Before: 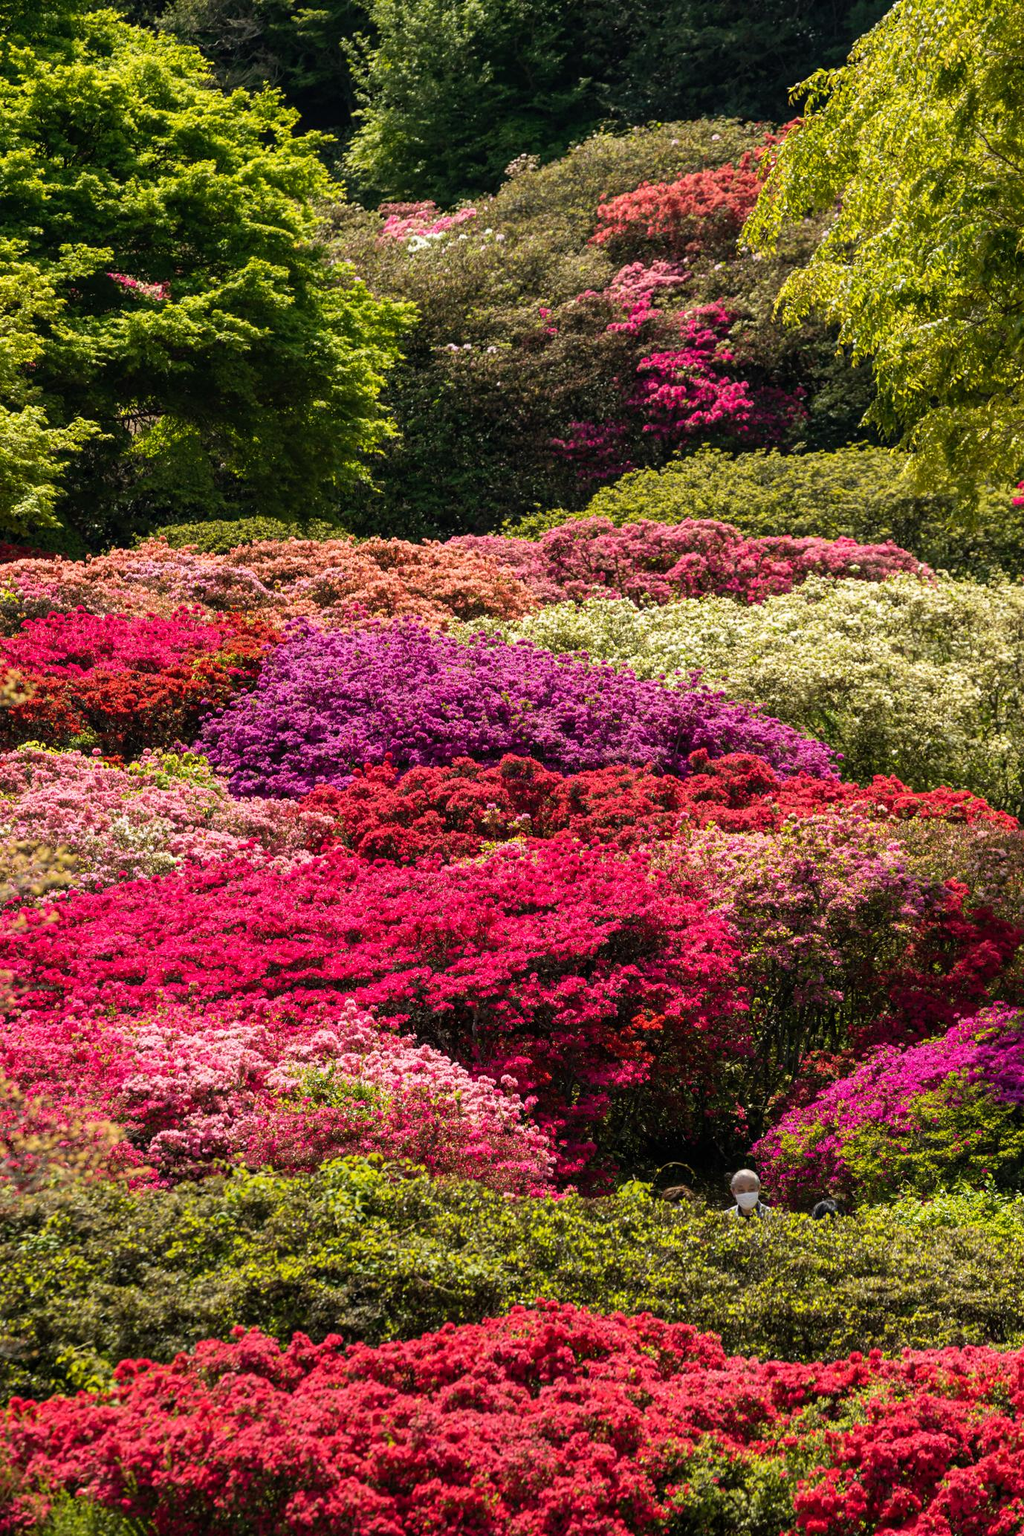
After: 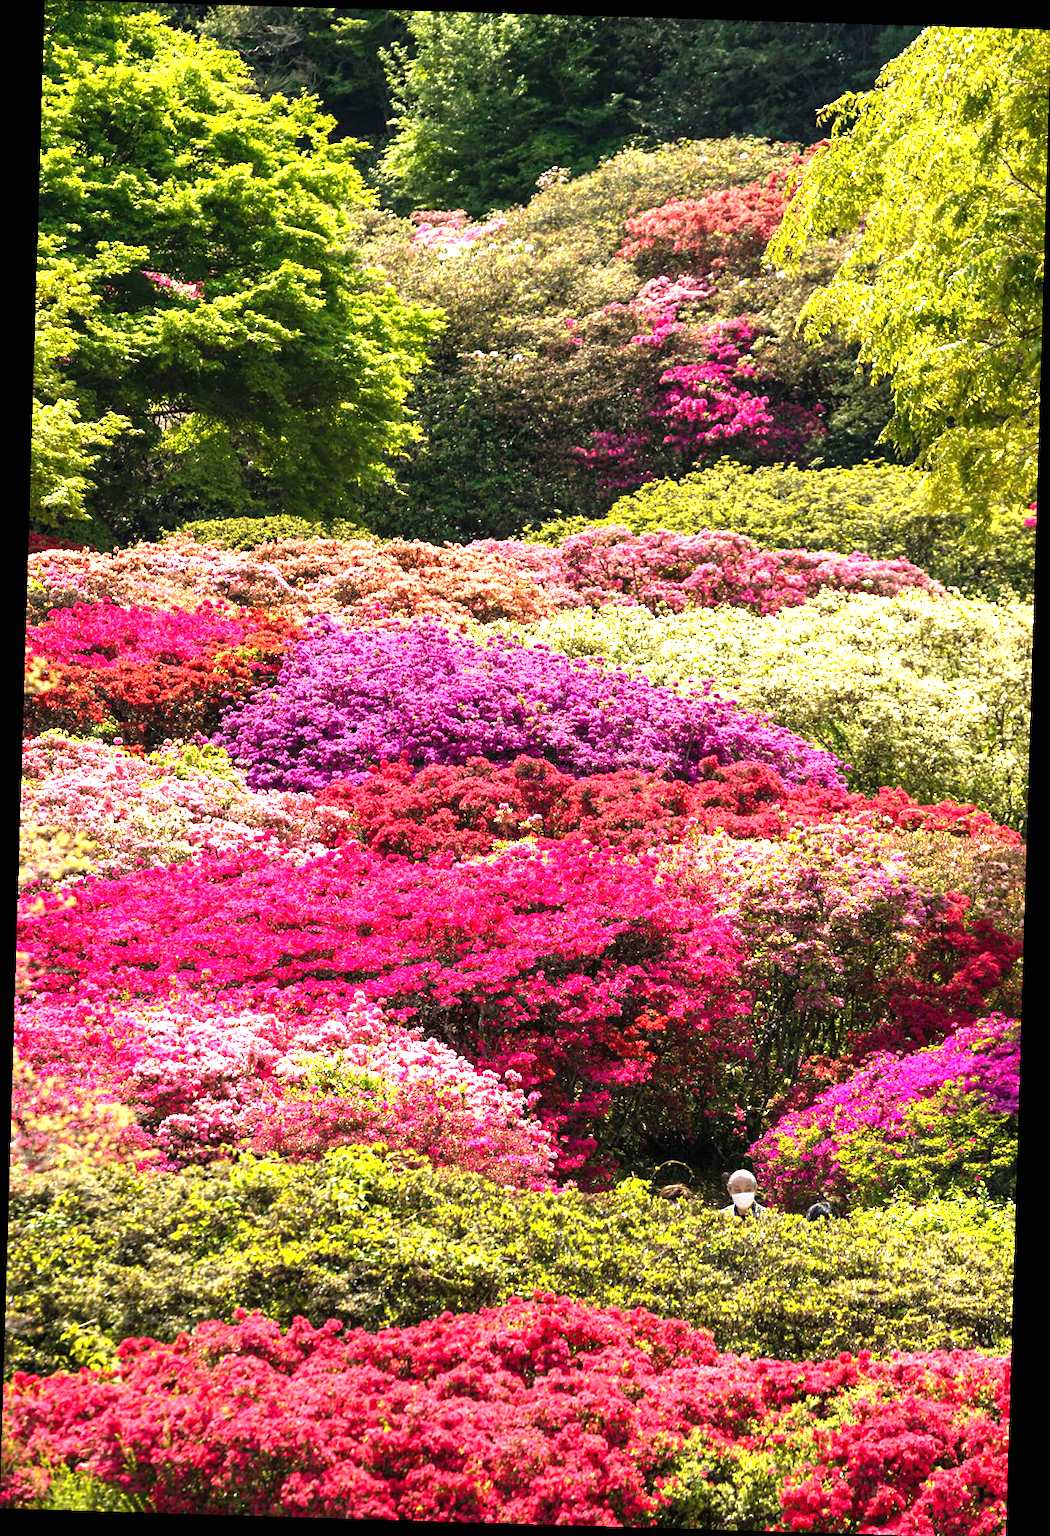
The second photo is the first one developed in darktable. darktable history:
rotate and perspective: rotation 1.72°, automatic cropping off
tone equalizer: -8 EV 0.06 EV, smoothing diameter 25%, edges refinement/feathering 10, preserve details guided filter
crop: bottom 0.071%
exposure: black level correction 0, exposure 1.45 EV, compensate exposure bias true, compensate highlight preservation false
sharpen: radius 5.325, amount 0.312, threshold 26.433
